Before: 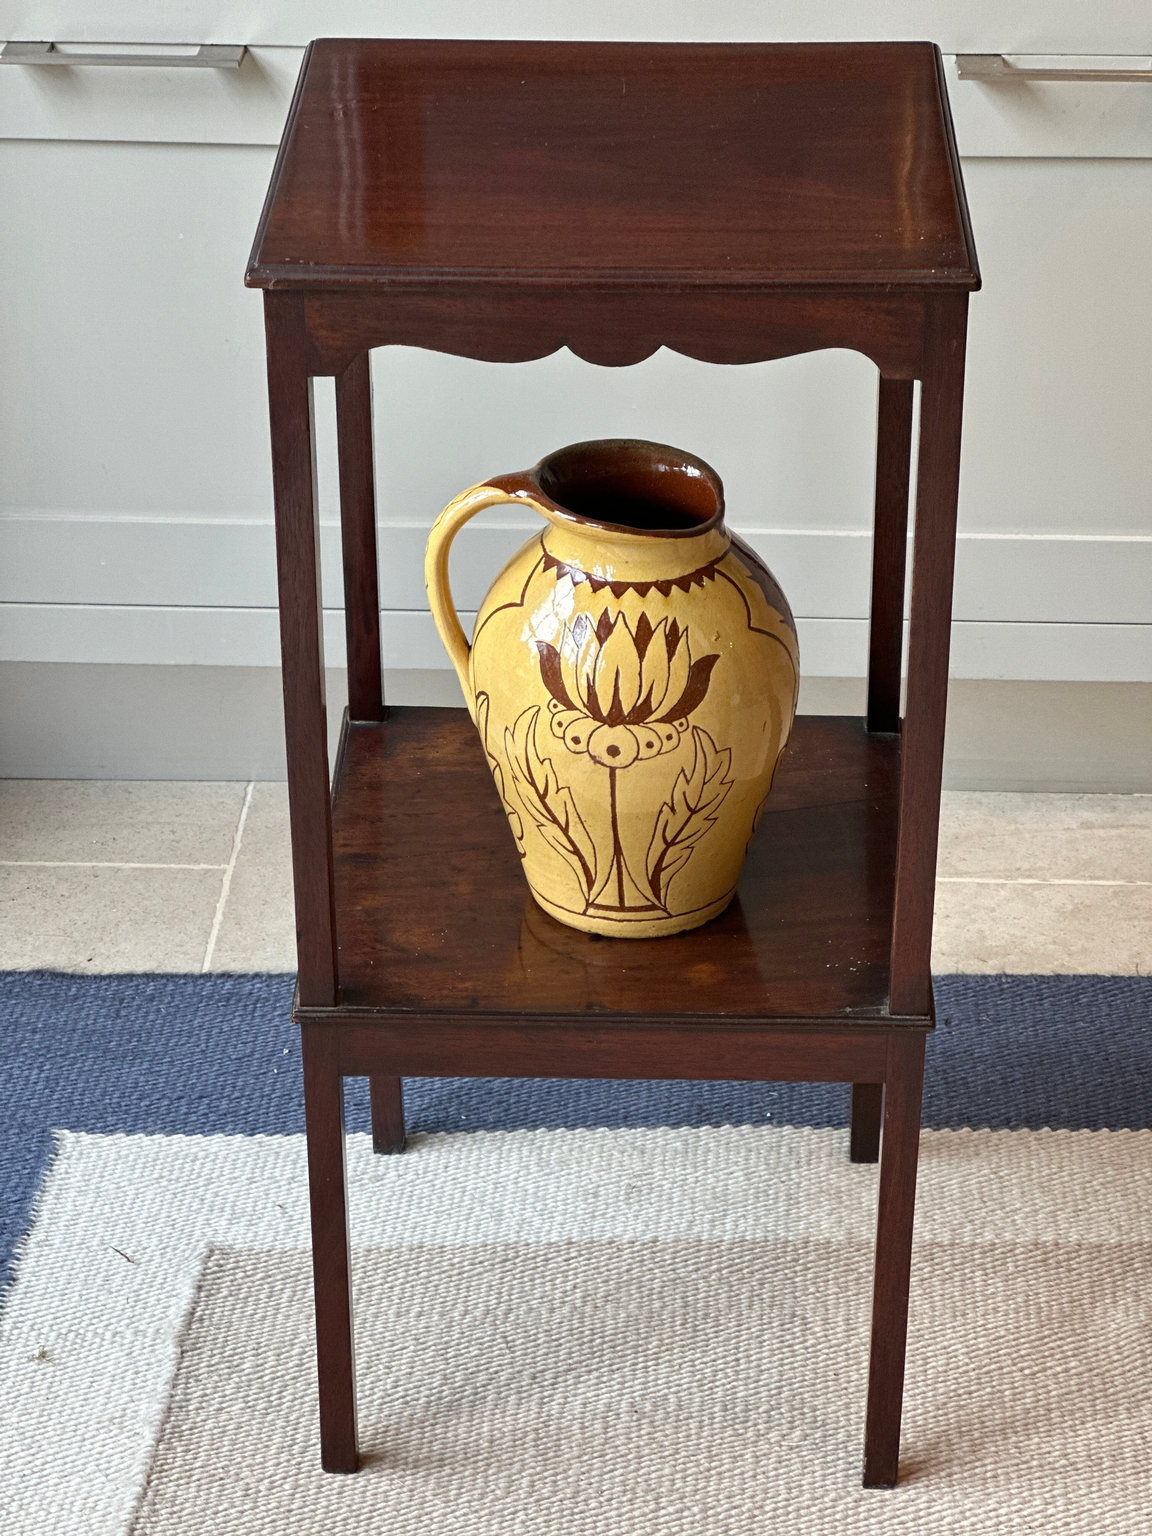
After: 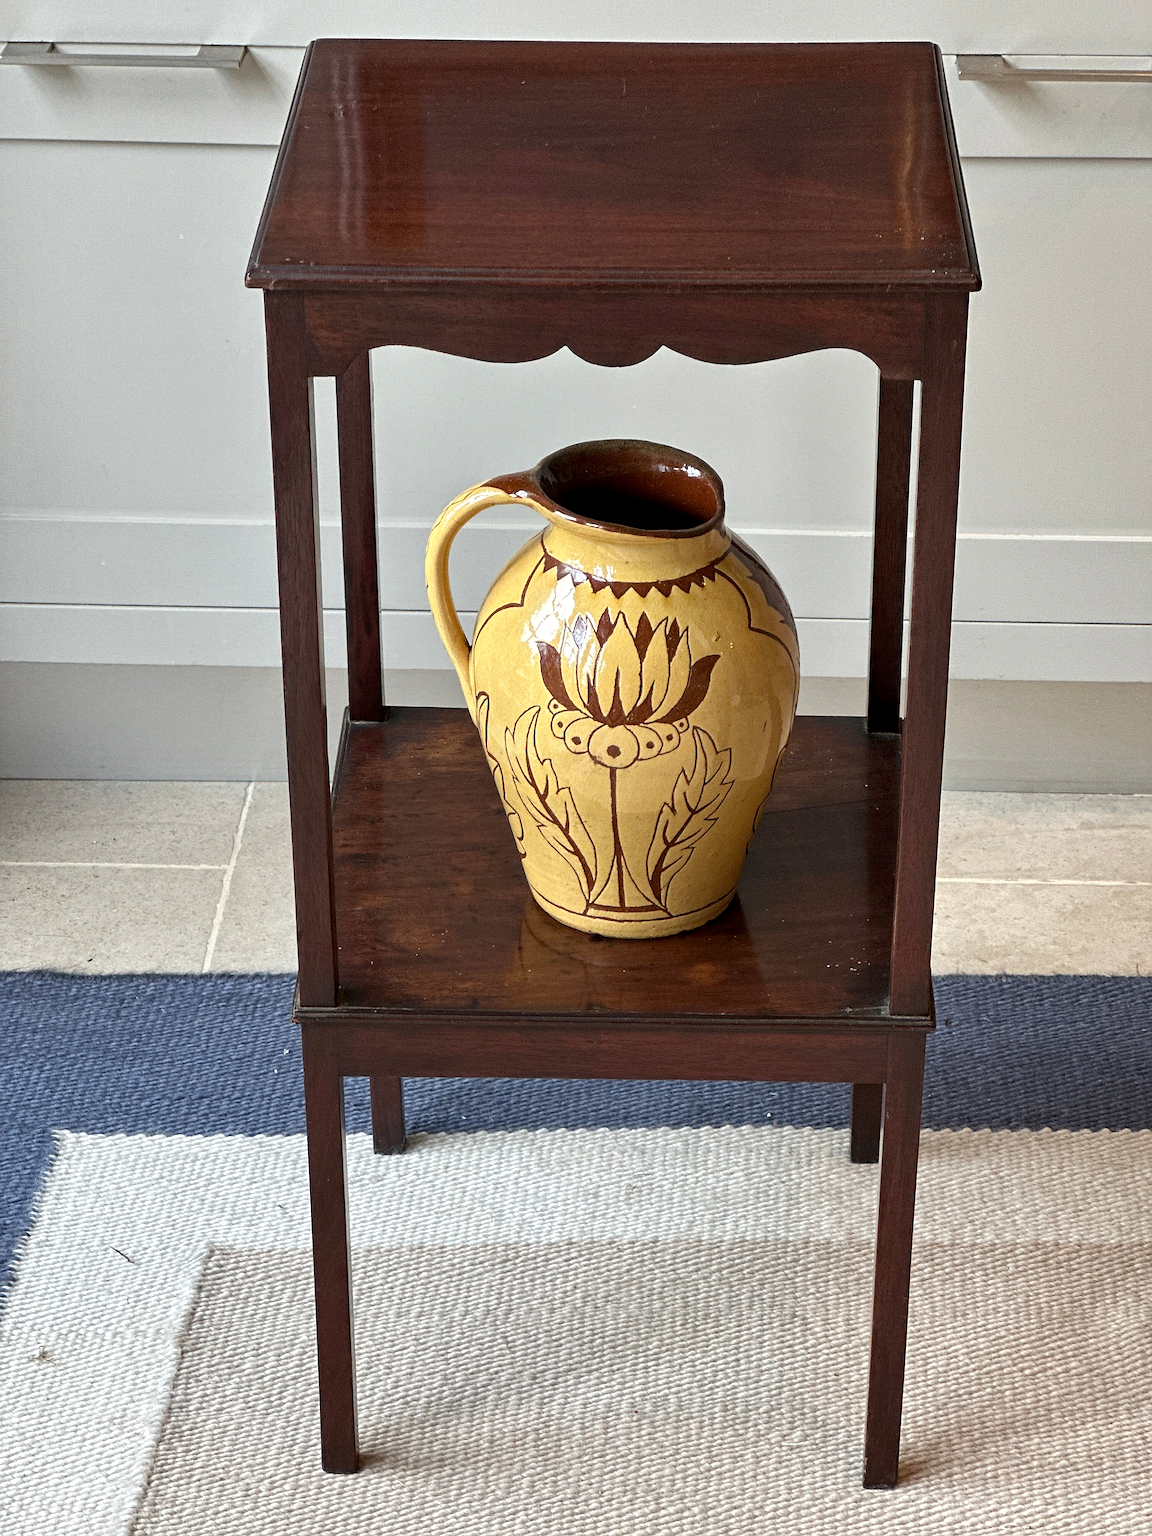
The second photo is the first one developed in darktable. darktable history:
local contrast: highlights 103%, shadows 99%, detail 120%, midtone range 0.2
sharpen: on, module defaults
